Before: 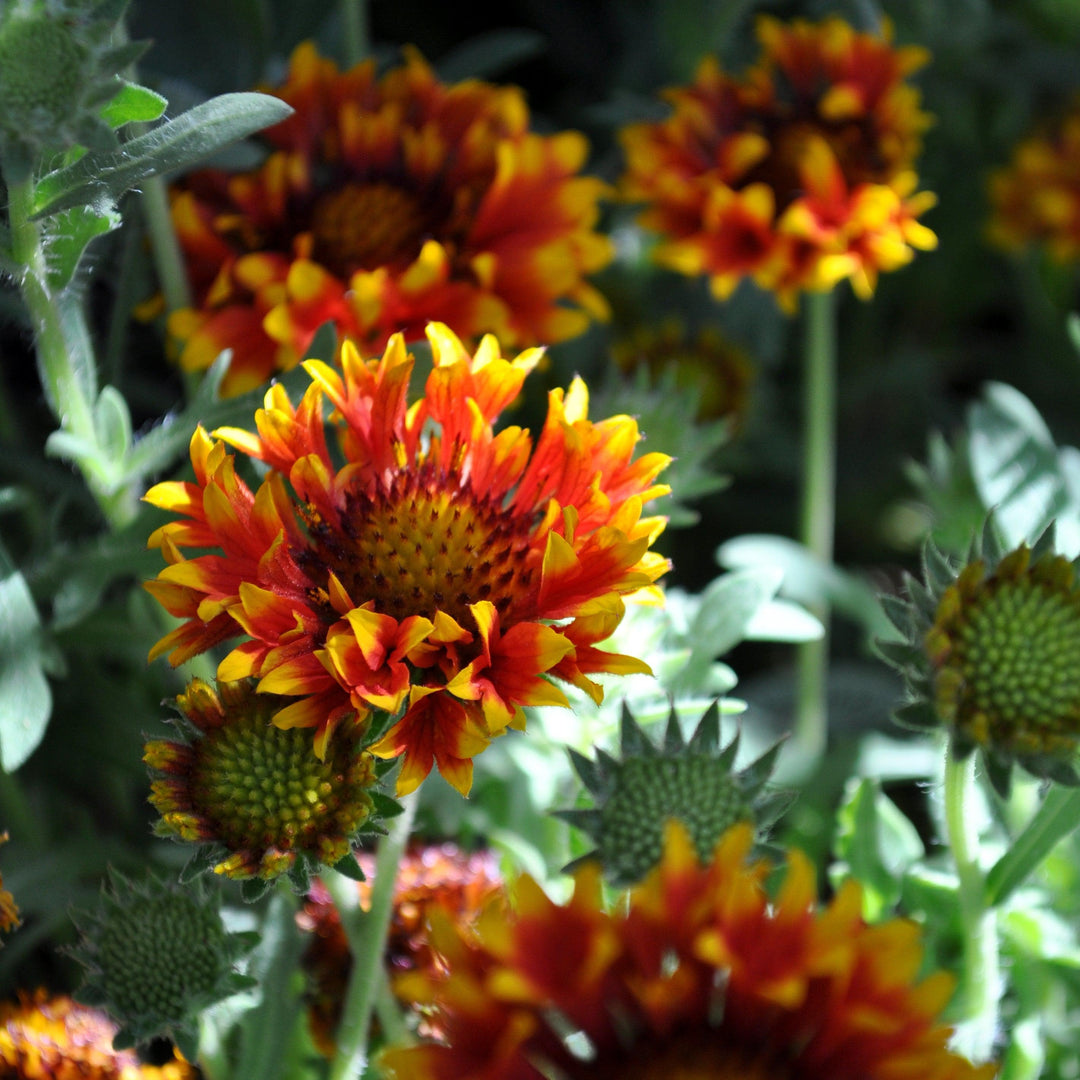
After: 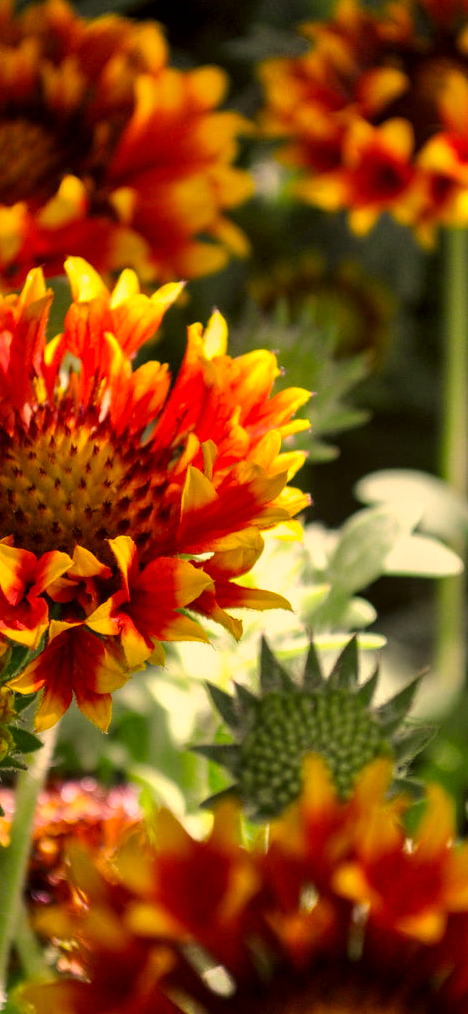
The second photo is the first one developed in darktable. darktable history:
color correction: highlights a* 17.94, highlights b* 35.39, shadows a* 1.48, shadows b* 6.42, saturation 1.01
shadows and highlights: highlights color adjustment 0%, low approximation 0.01, soften with gaussian
local contrast: on, module defaults
crop: left 33.452%, top 6.025%, right 23.155%
